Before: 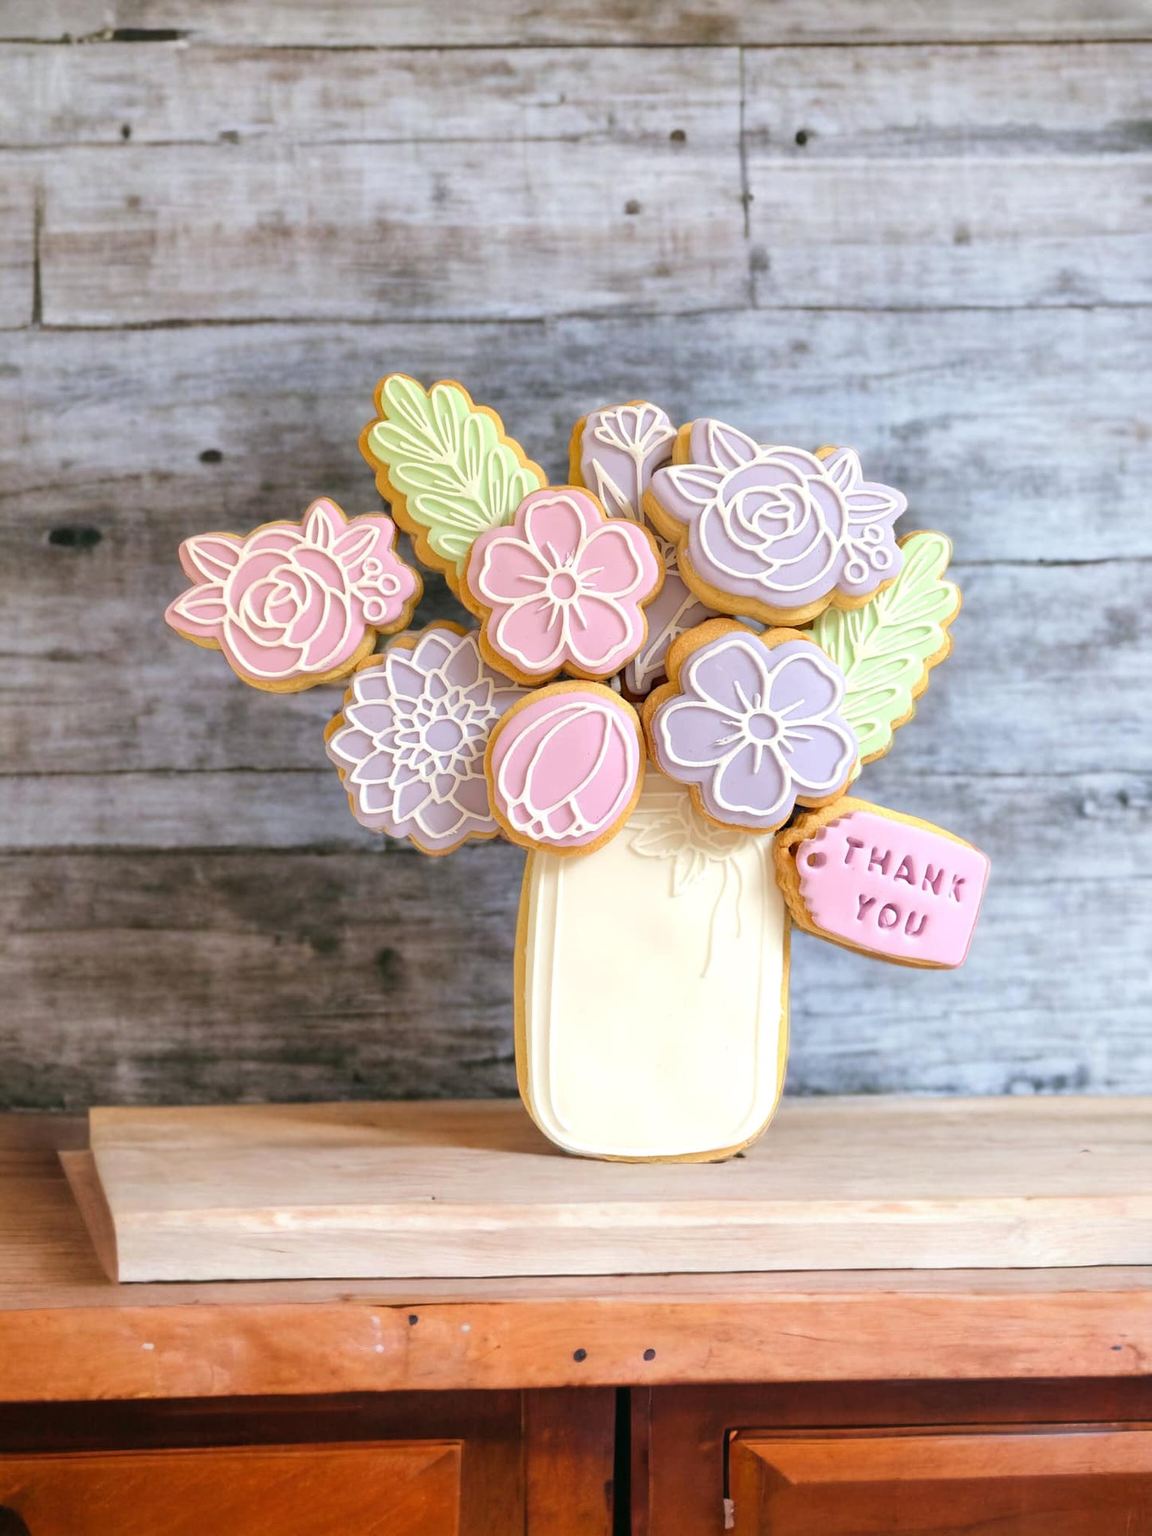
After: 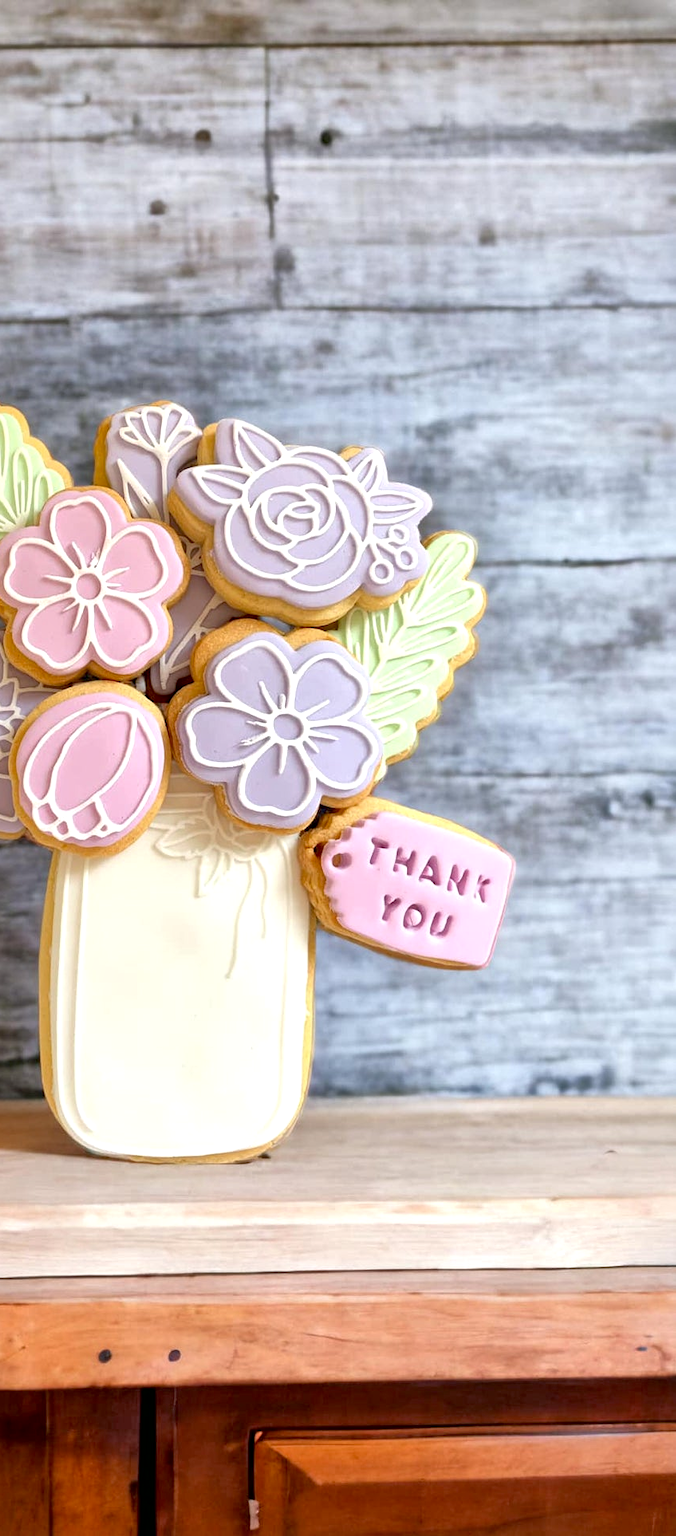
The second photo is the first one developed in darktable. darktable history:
local contrast: mode bilateral grid, contrast 19, coarseness 50, detail 148%, midtone range 0.2
crop: left 41.297%
exposure: black level correction 0.009, exposure 0.016 EV, compensate exposure bias true, compensate highlight preservation false
